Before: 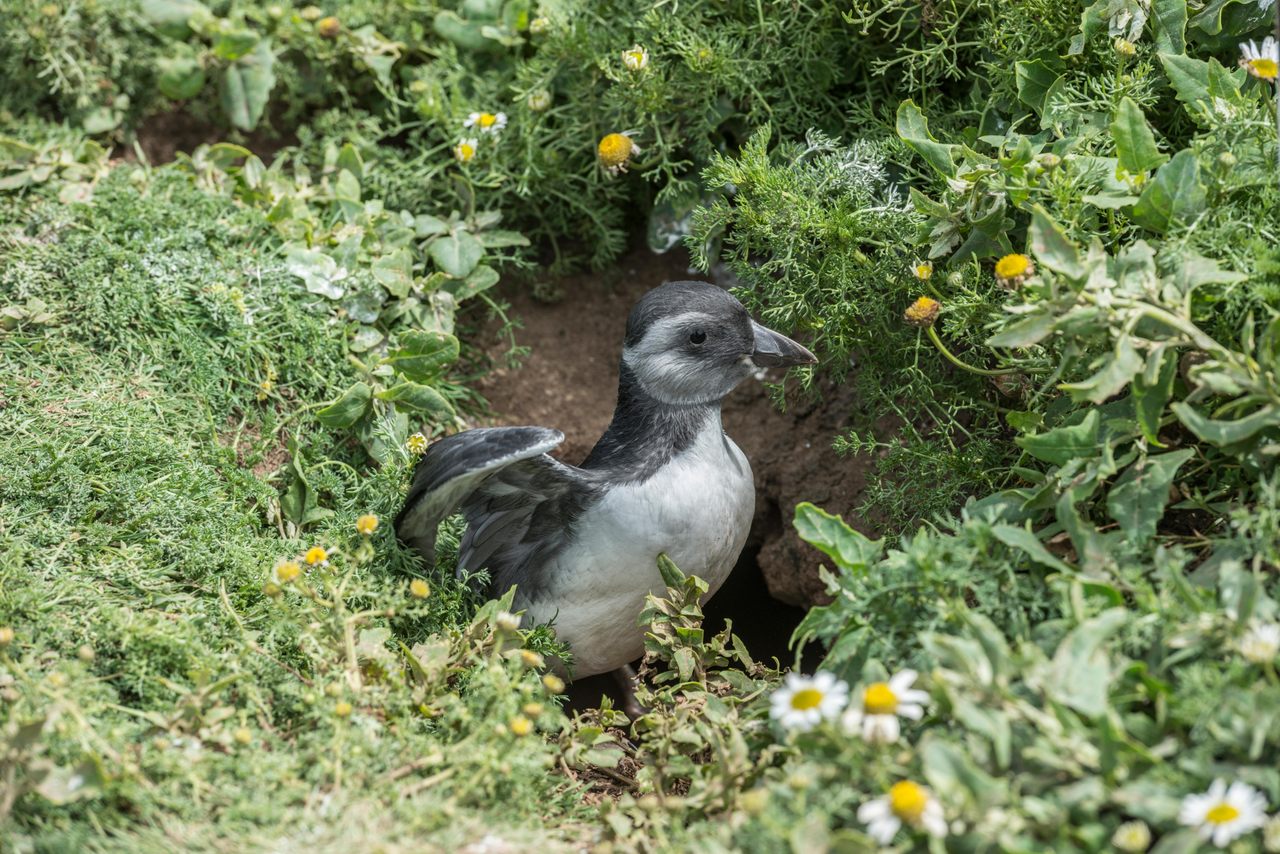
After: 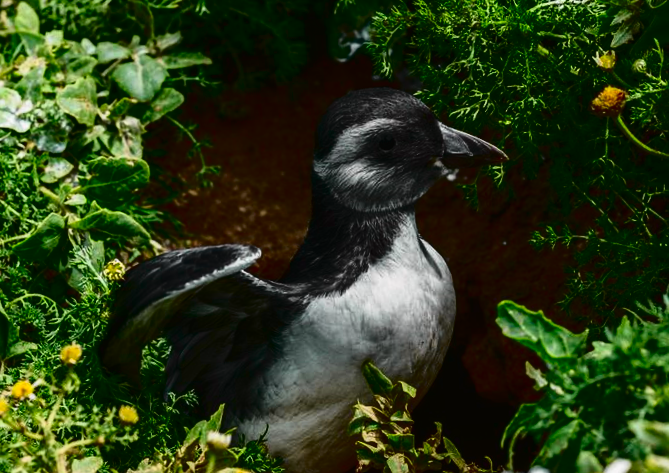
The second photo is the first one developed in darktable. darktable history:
crop: left 25%, top 25%, right 25%, bottom 25%
color balance: output saturation 120%
tone curve: curves: ch0 [(0, 0.014) (0.17, 0.099) (0.398, 0.423) (0.725, 0.828) (0.872, 0.918) (1, 0.981)]; ch1 [(0, 0) (0.402, 0.36) (0.489, 0.491) (0.5, 0.503) (0.515, 0.52) (0.545, 0.572) (0.615, 0.662) (0.701, 0.725) (1, 1)]; ch2 [(0, 0) (0.42, 0.458) (0.485, 0.499) (0.503, 0.503) (0.531, 0.542) (0.561, 0.594) (0.644, 0.694) (0.717, 0.753) (1, 0.991)], color space Lab, independent channels
rotate and perspective: rotation -4.25°, automatic cropping off
contrast brightness saturation: brightness -0.52
